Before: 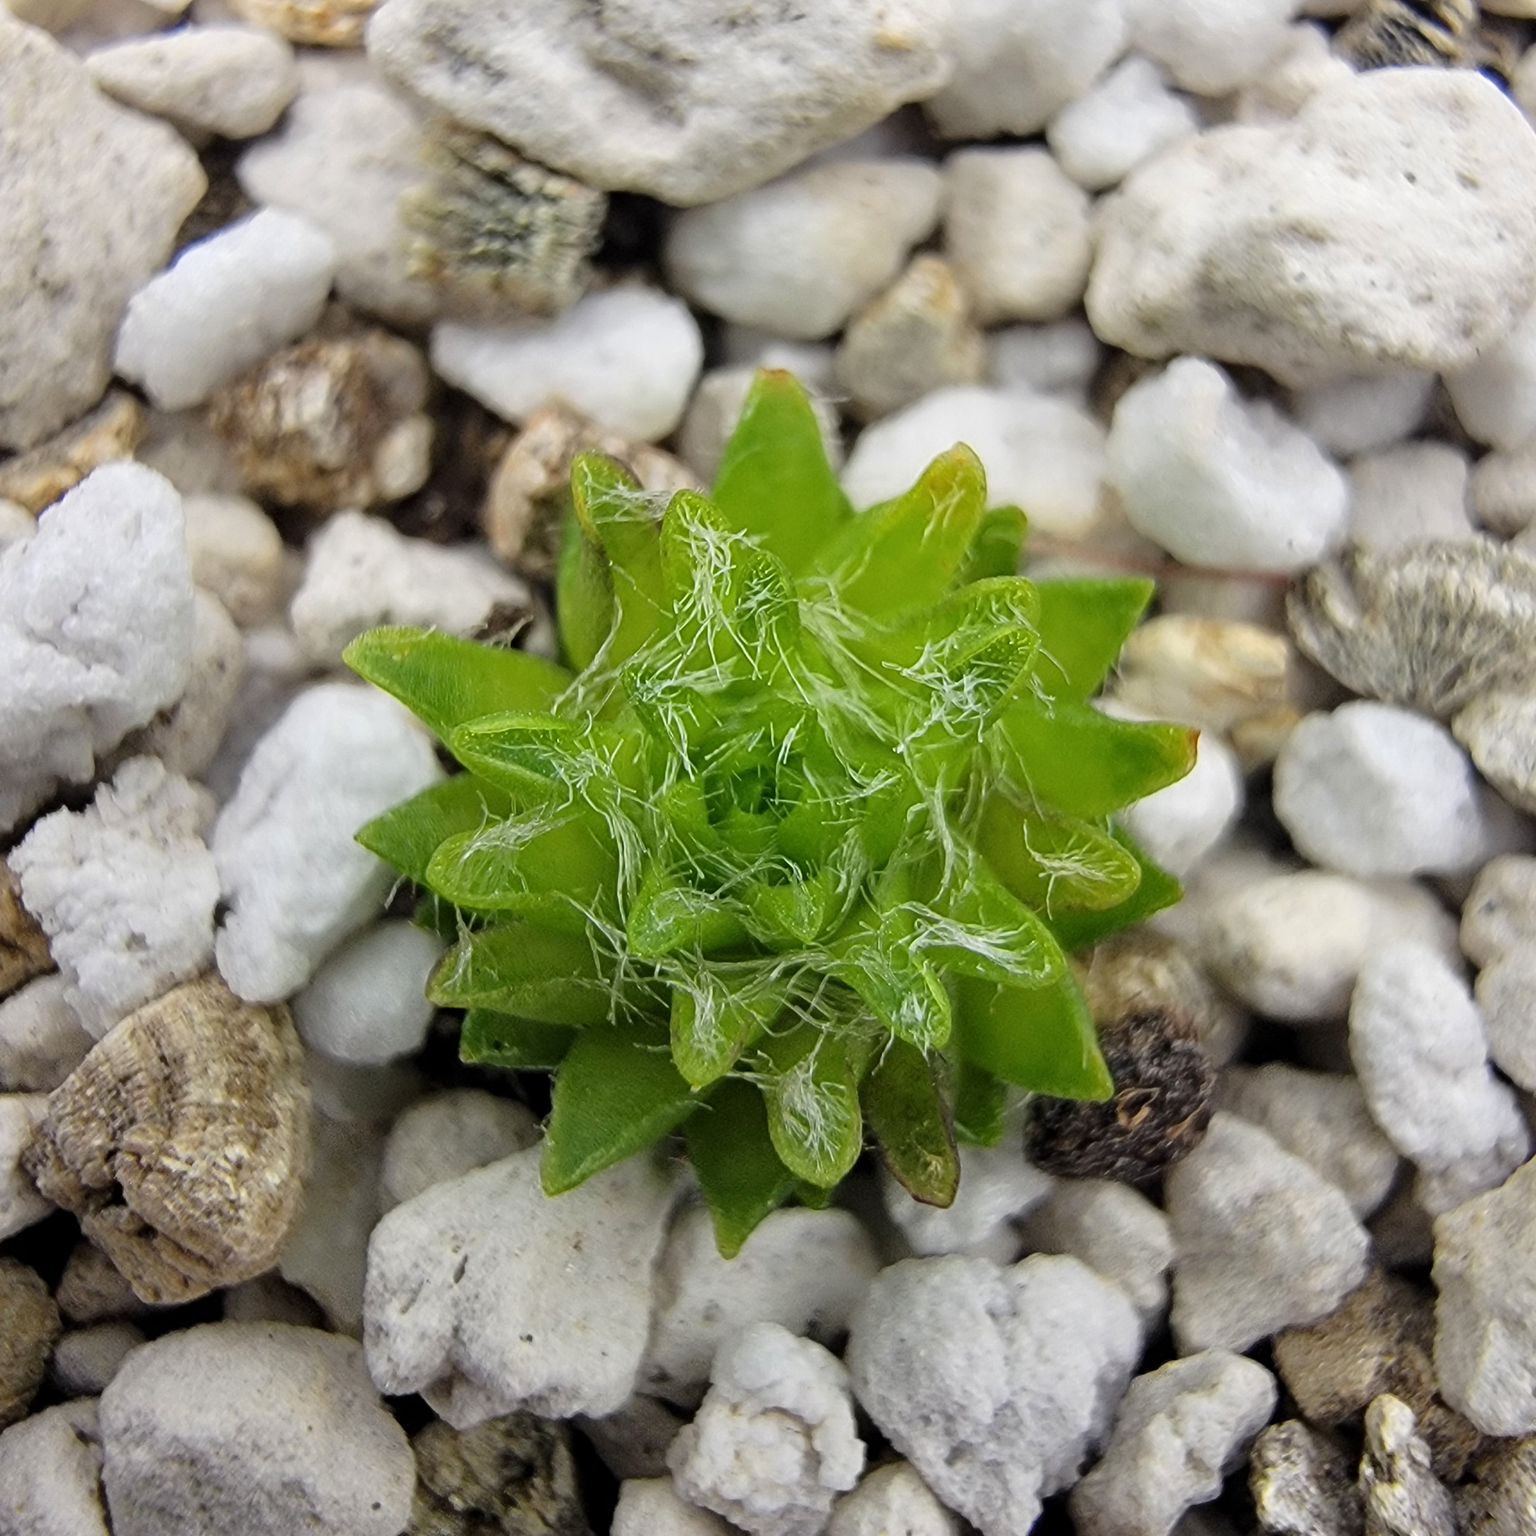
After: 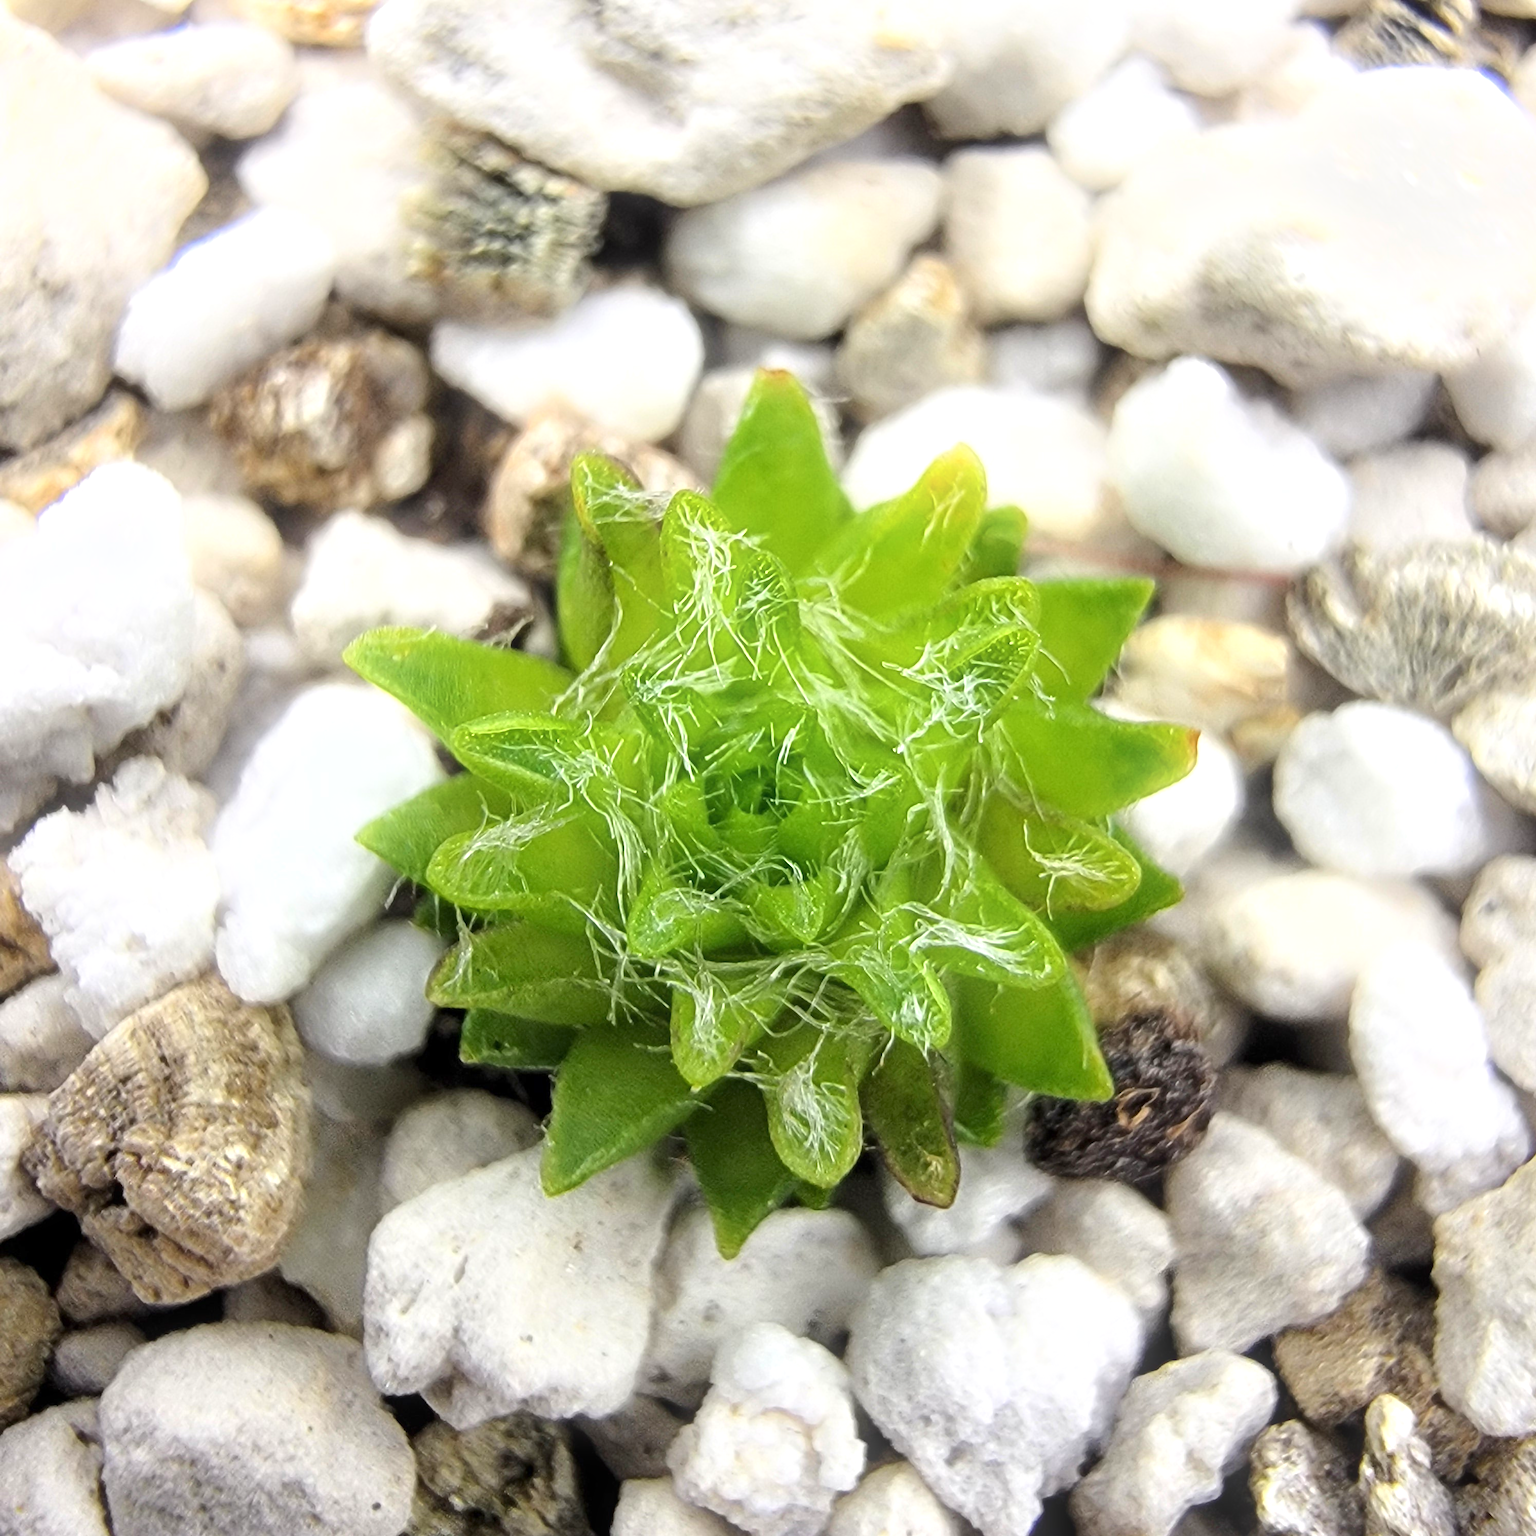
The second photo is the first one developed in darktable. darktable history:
exposure: exposure 0.74 EV, compensate highlight preservation false
bloom: size 15%, threshold 97%, strength 7%
